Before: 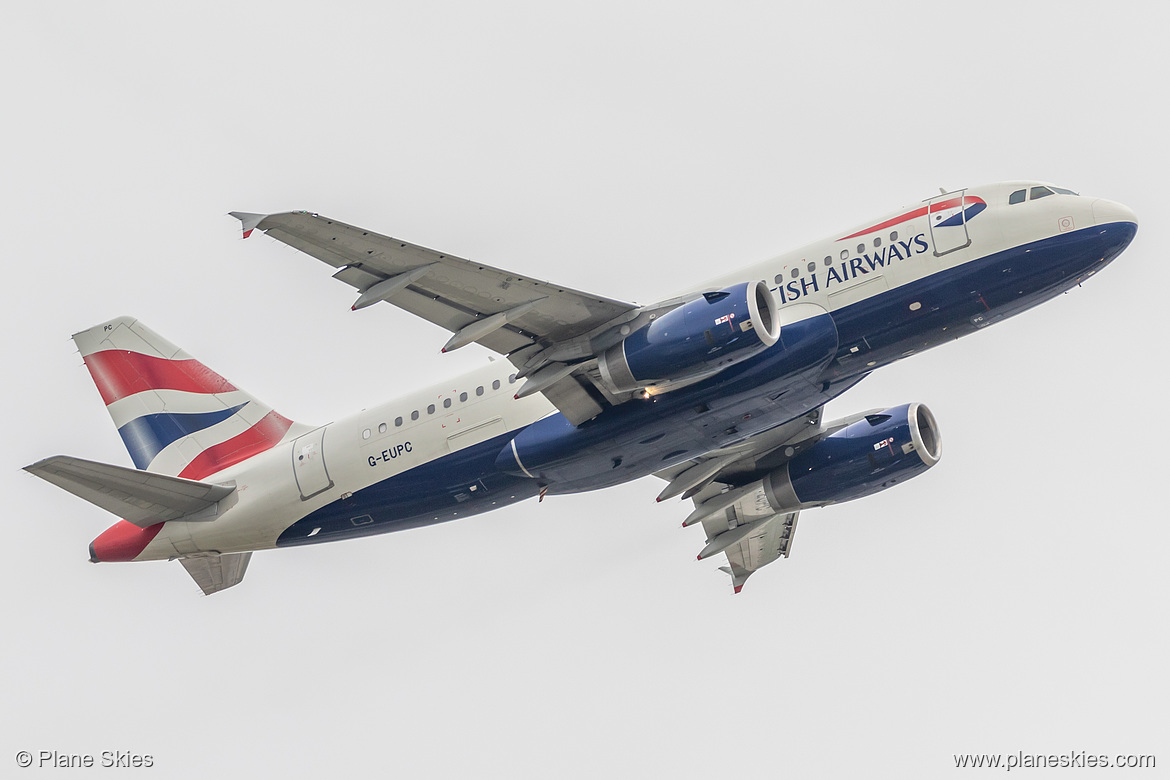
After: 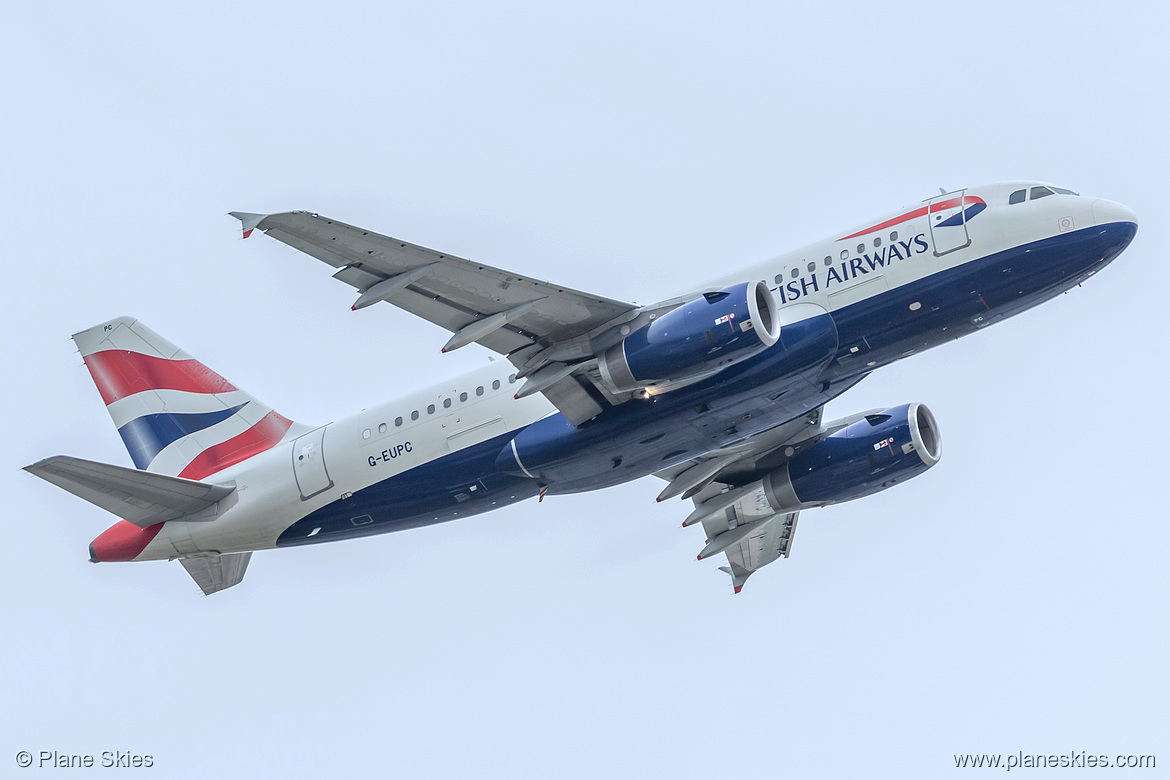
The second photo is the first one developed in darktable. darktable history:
tone equalizer: edges refinement/feathering 500, mask exposure compensation -1.57 EV, preserve details no
color calibration: x 0.372, y 0.386, temperature 4284.03 K
